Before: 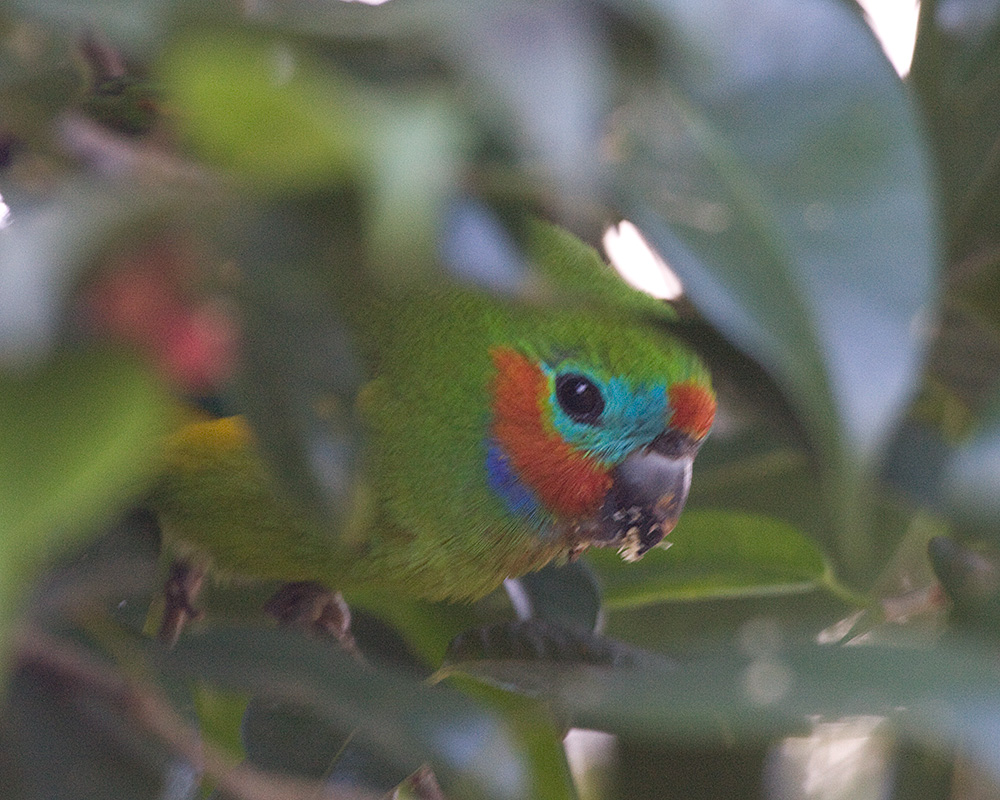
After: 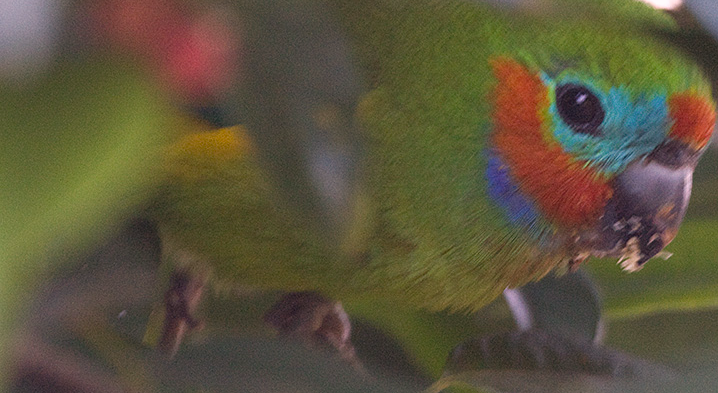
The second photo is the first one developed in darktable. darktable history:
crop: top 36.255%, right 28.167%, bottom 14.539%
color calibration: output R [1.063, -0.012, -0.003, 0], output B [-0.079, 0.047, 1, 0], illuminant same as pipeline (D50), adaptation XYZ, x 0.346, y 0.358, temperature 5007.5 K, saturation algorithm version 1 (2020)
